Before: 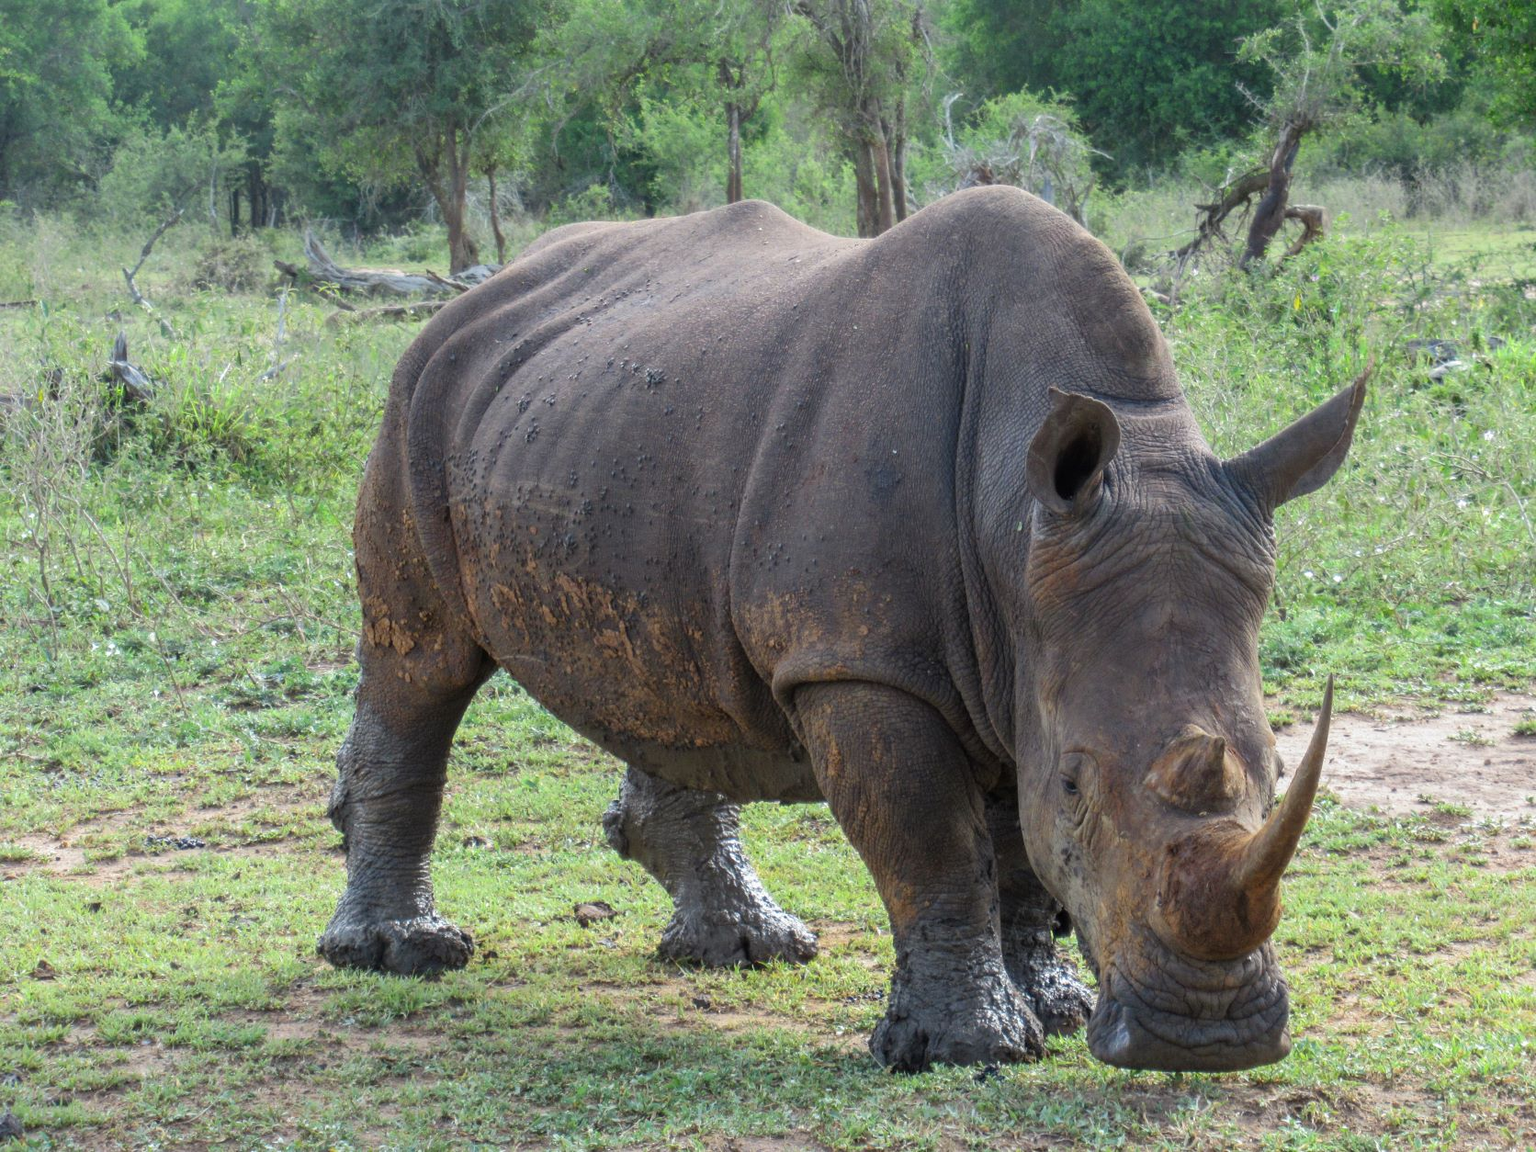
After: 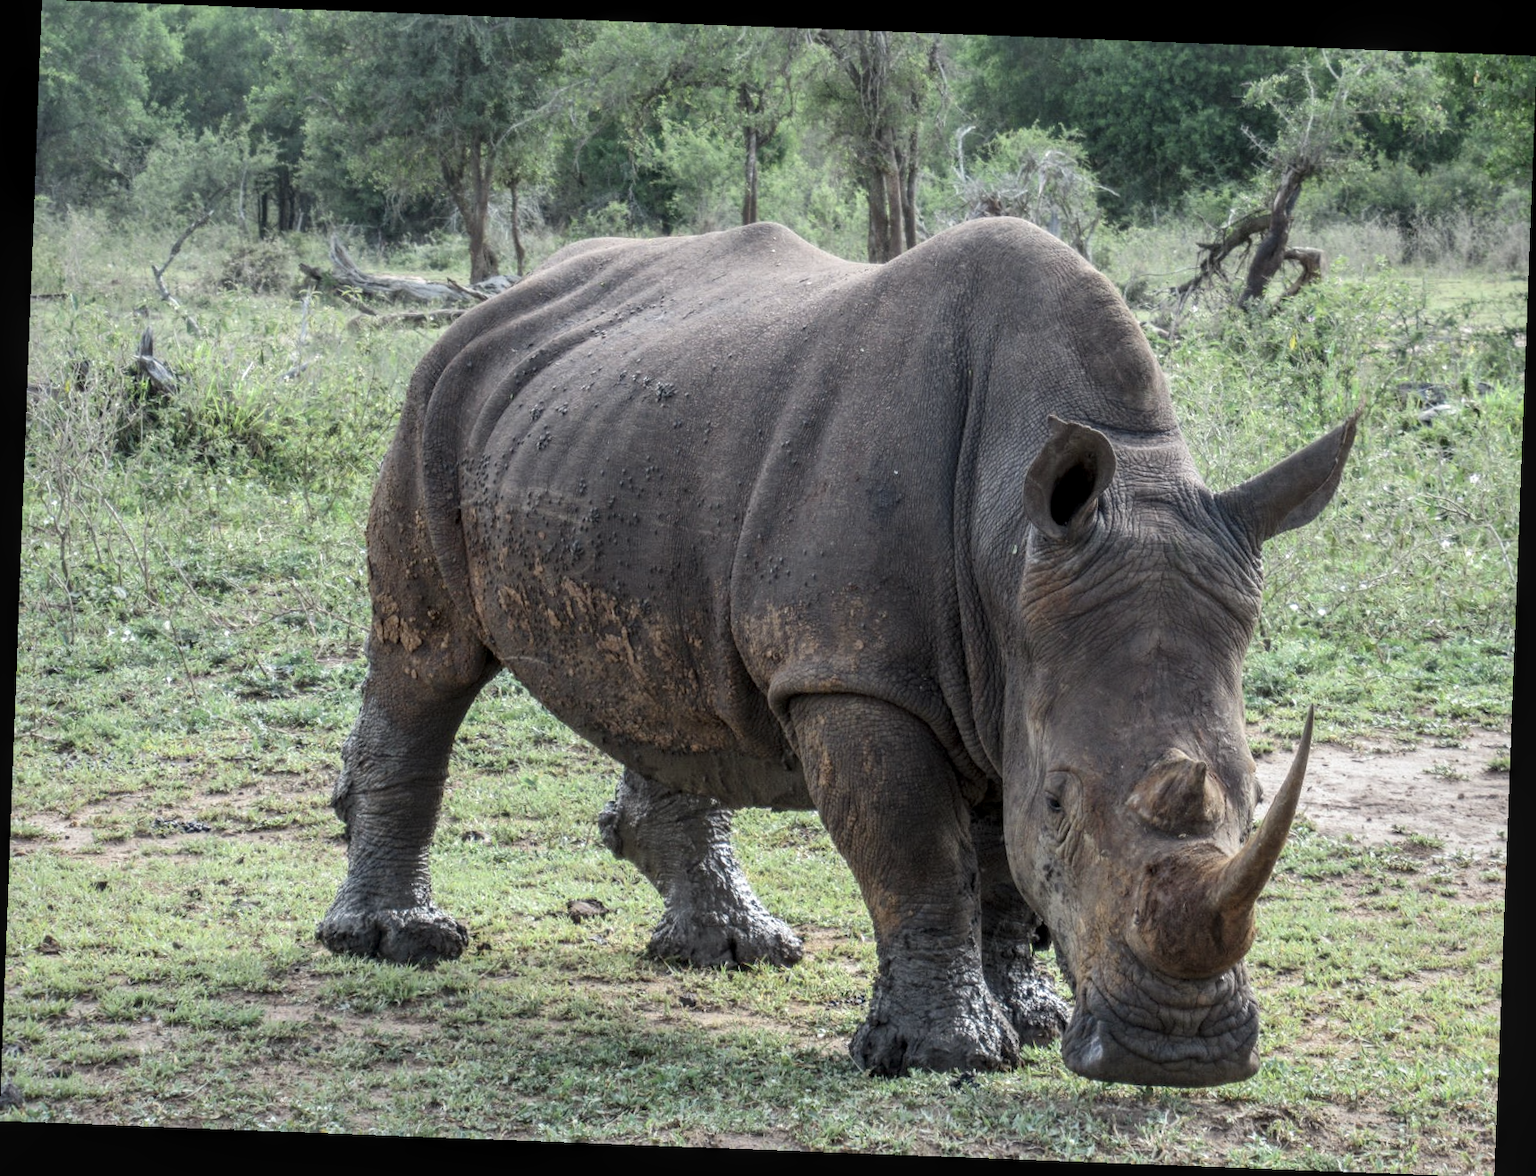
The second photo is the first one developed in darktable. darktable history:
contrast brightness saturation: contrast 0.1, saturation -0.36
rotate and perspective: rotation 2.17°, automatic cropping off
local contrast: on, module defaults
